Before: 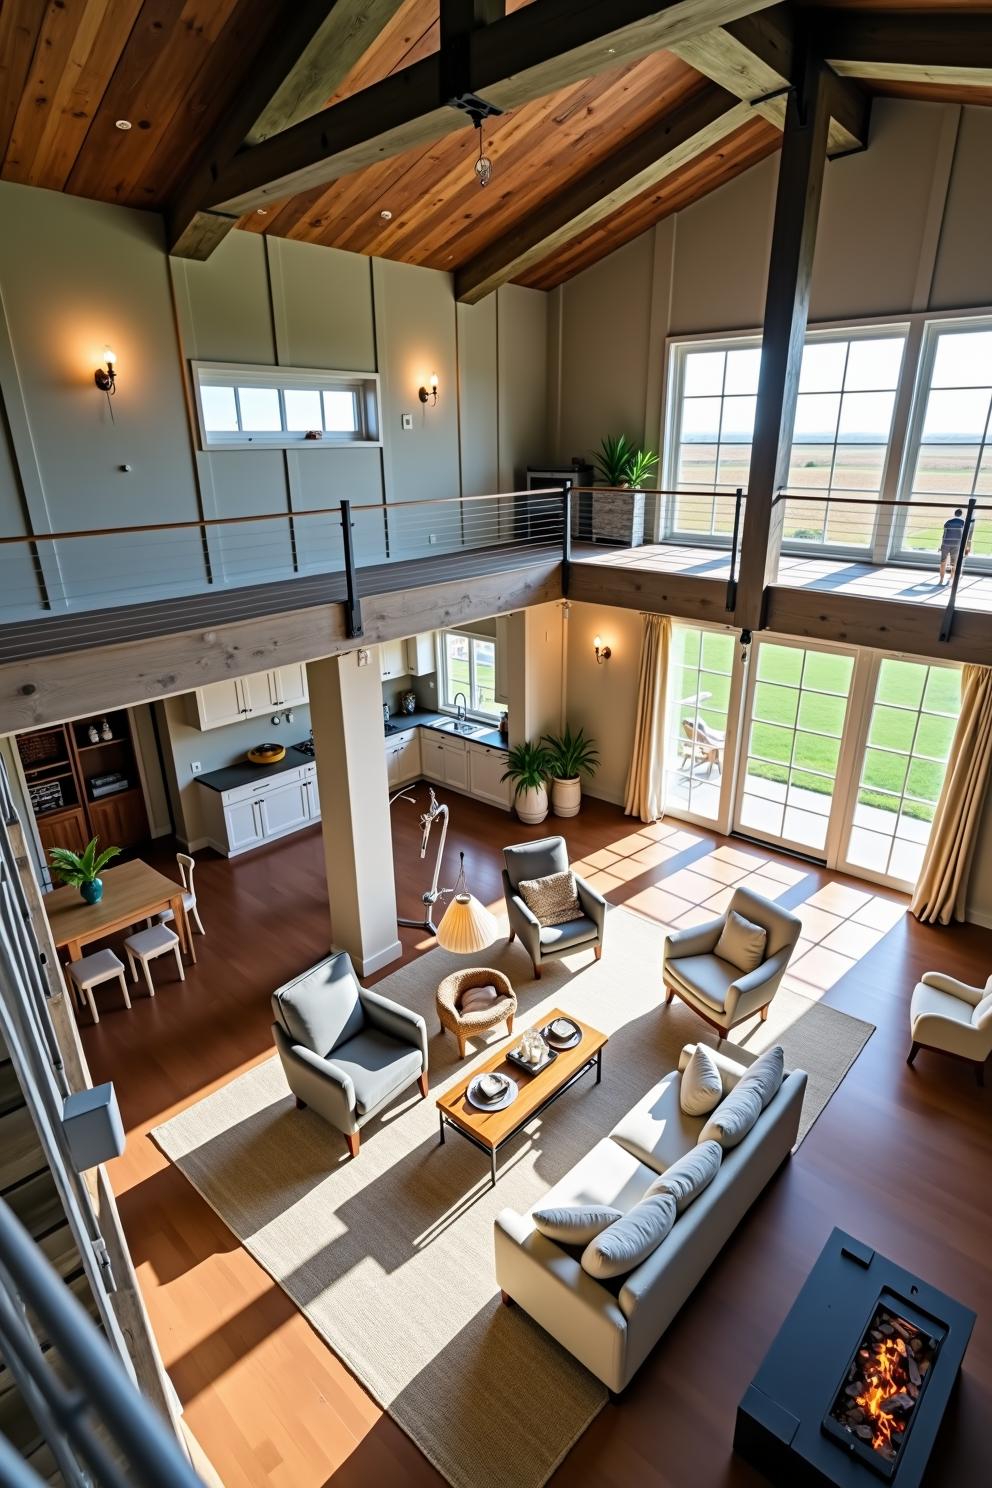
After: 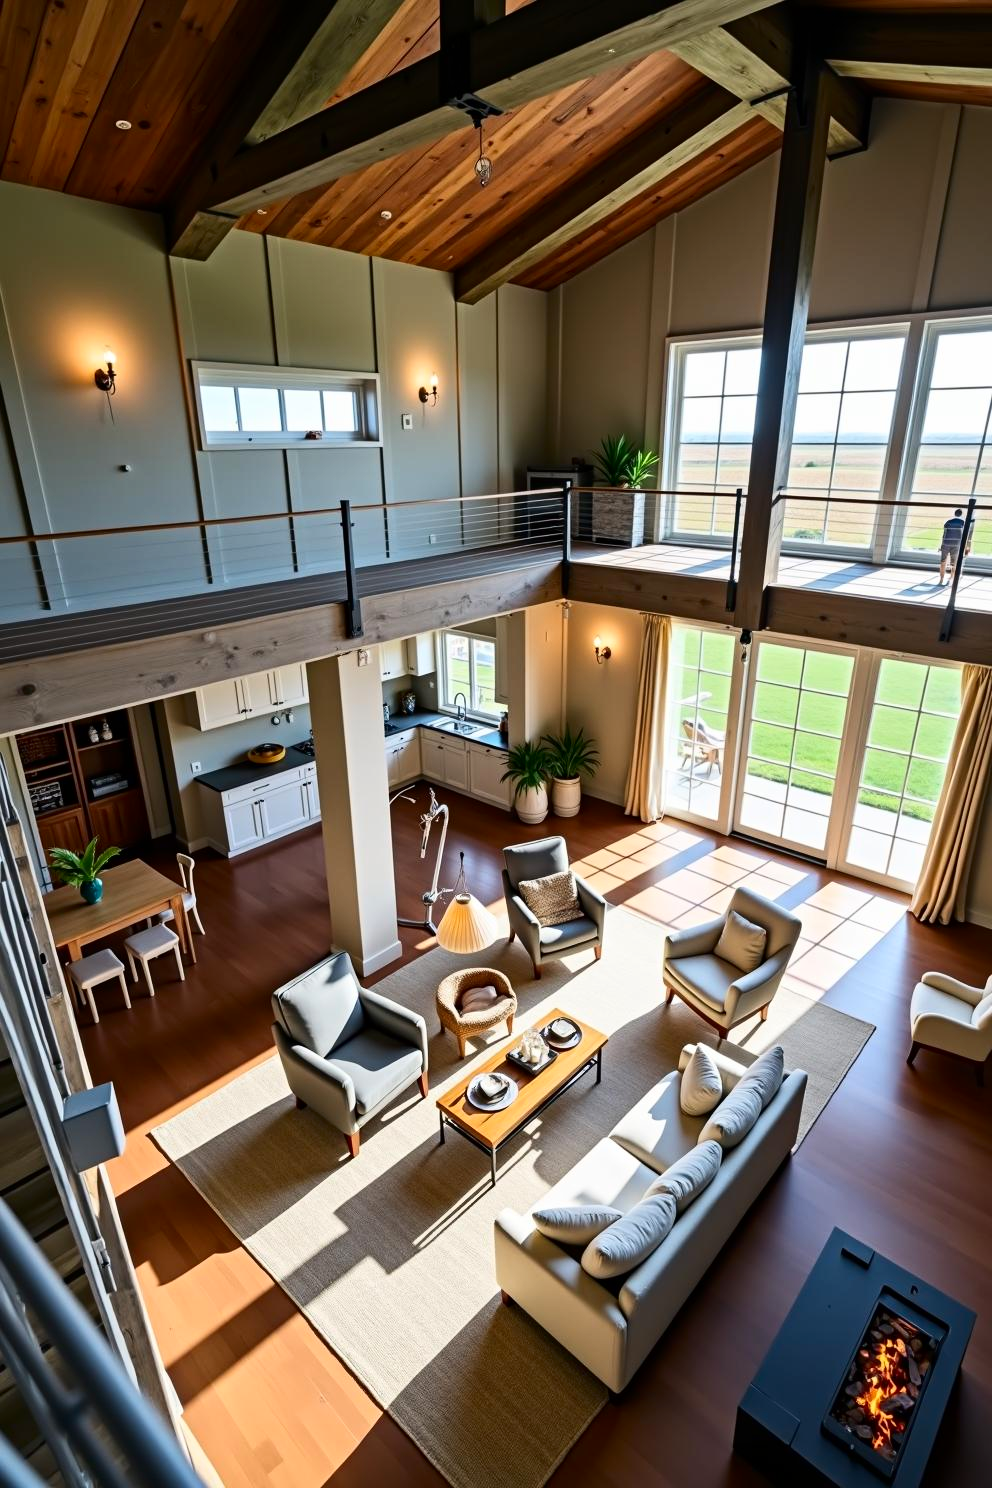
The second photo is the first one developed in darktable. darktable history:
contrast brightness saturation: contrast 0.155, brightness -0.013, saturation 0.095
